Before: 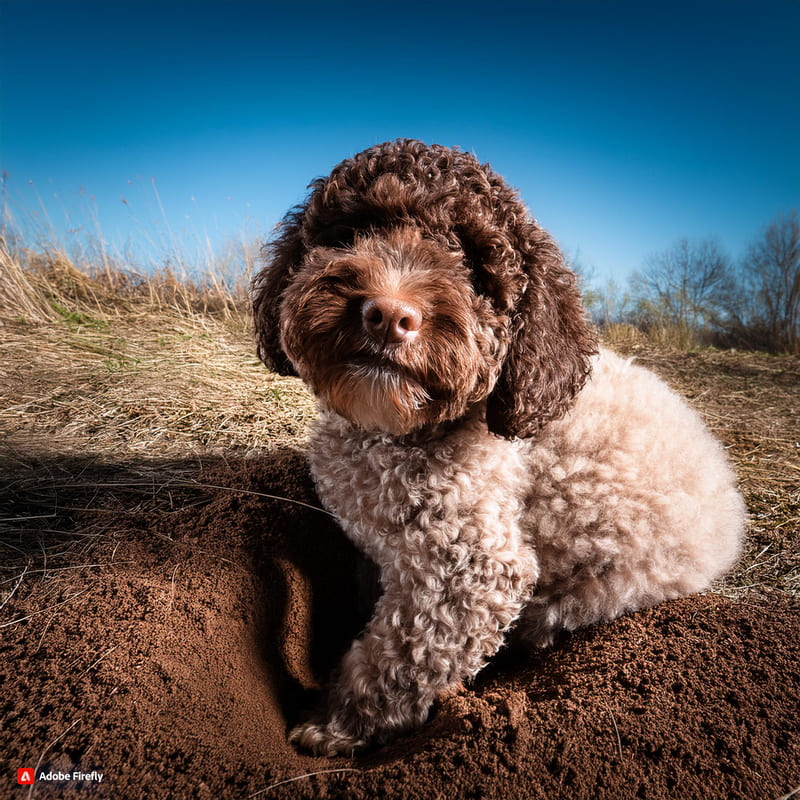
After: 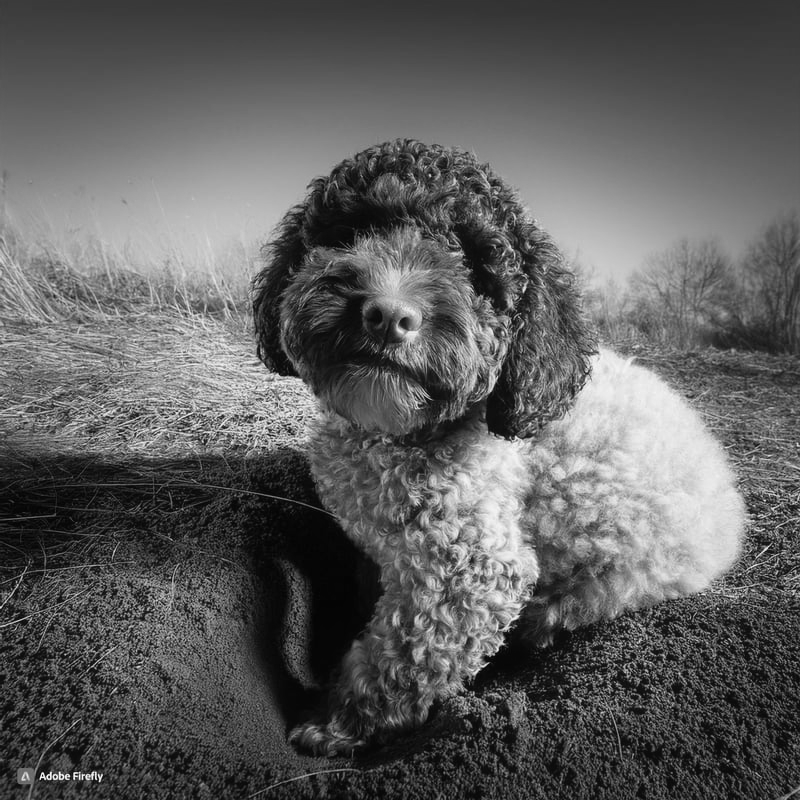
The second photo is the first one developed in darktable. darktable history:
monochrome: on, module defaults
contrast equalizer: octaves 7, y [[0.6 ×6], [0.55 ×6], [0 ×6], [0 ×6], [0 ×6]], mix -0.36
